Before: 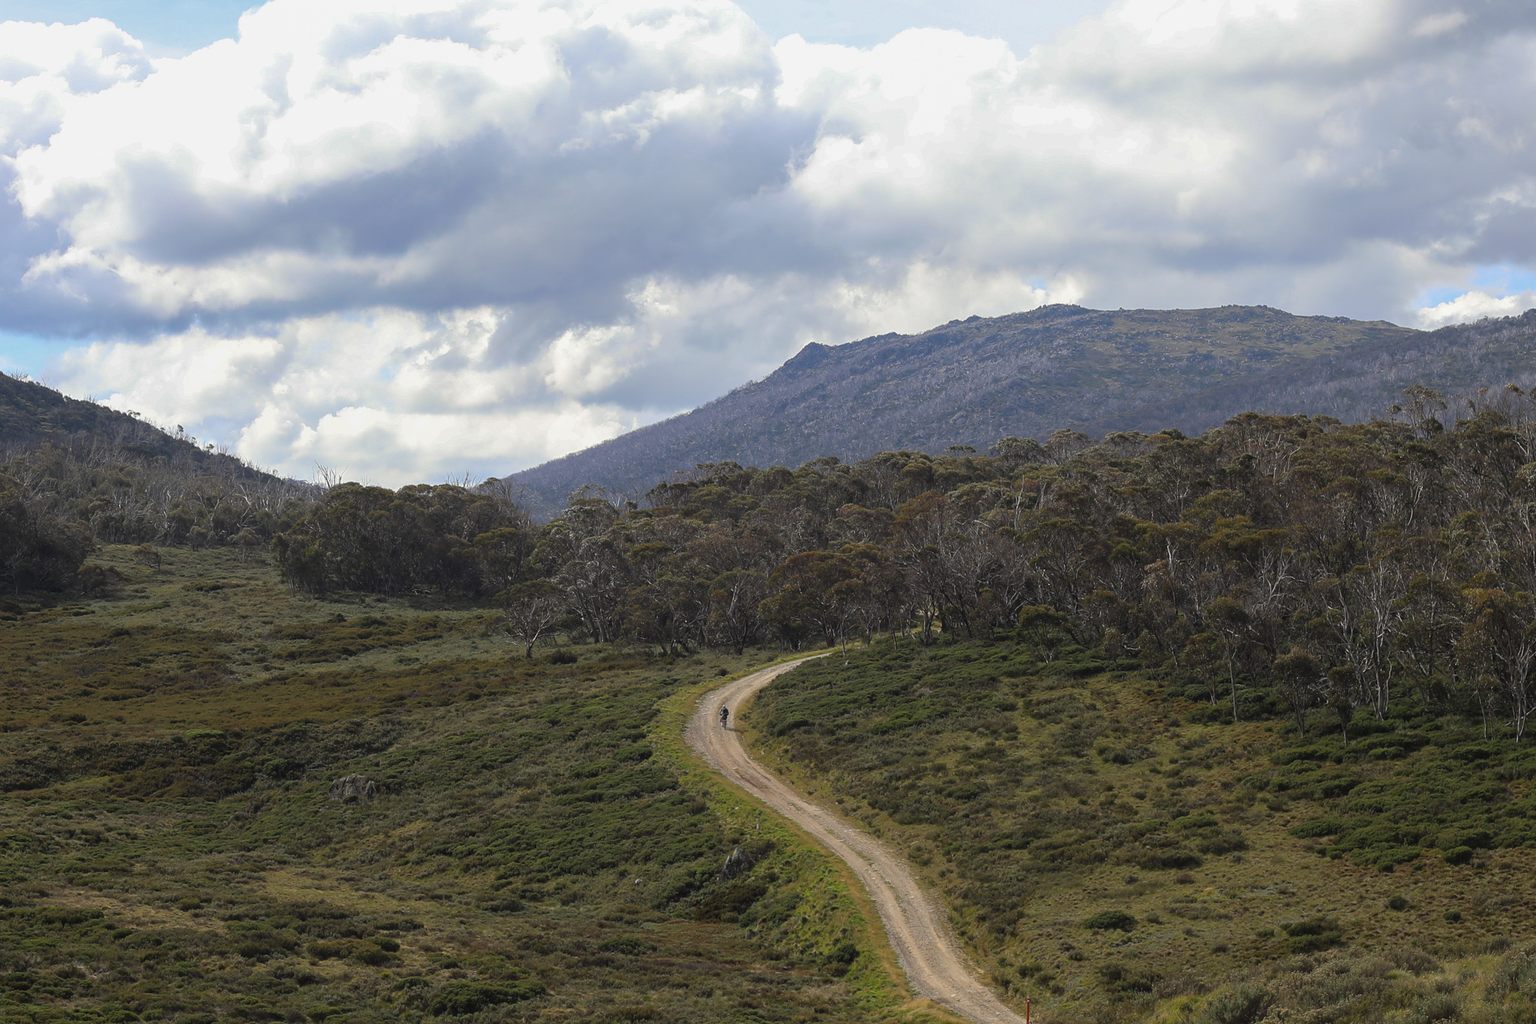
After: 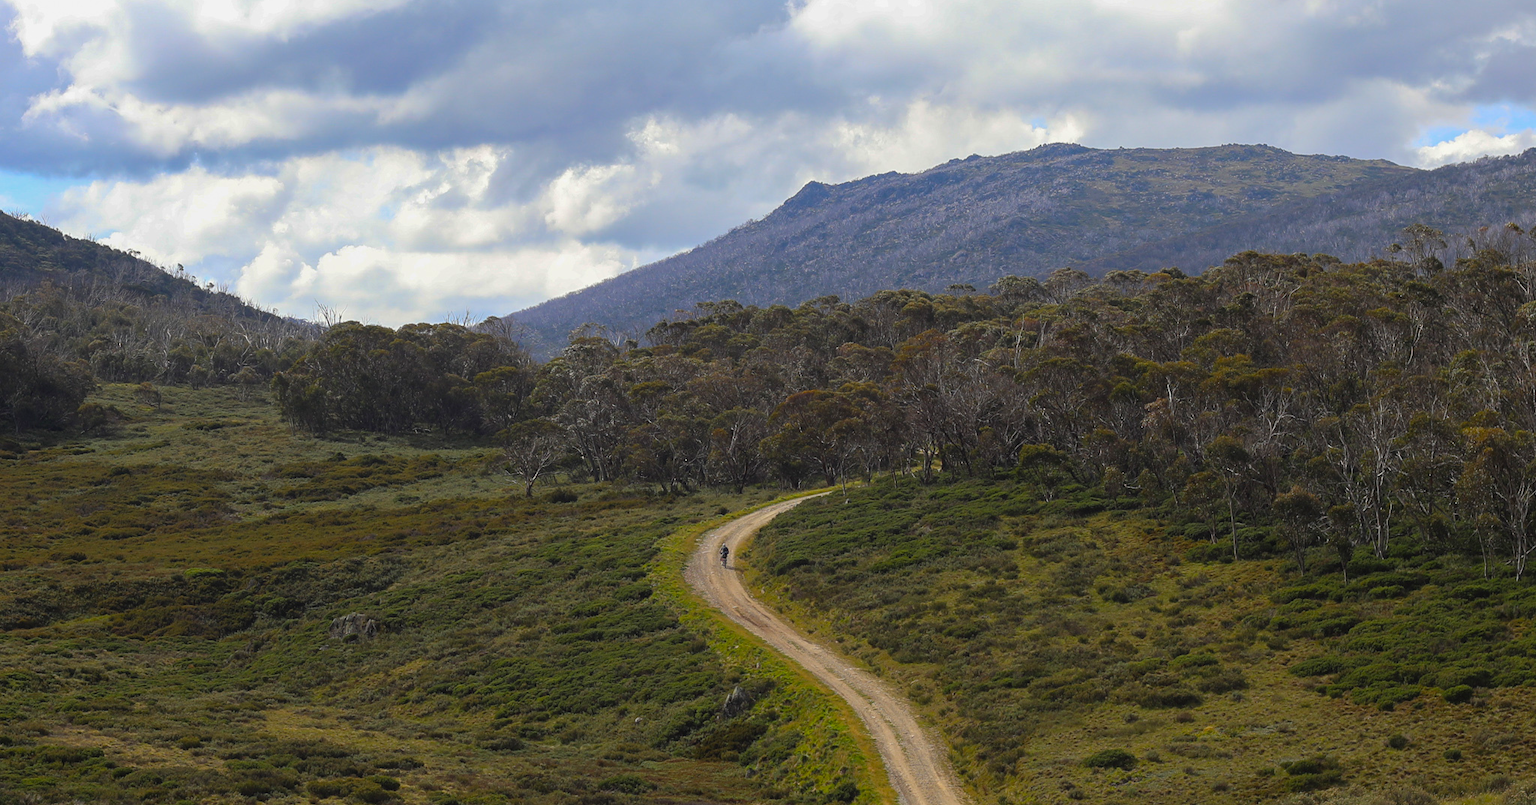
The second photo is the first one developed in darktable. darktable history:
crop and rotate: top 15.774%, bottom 5.506%
color balance rgb: perceptual saturation grading › global saturation 25%, global vibrance 20%
